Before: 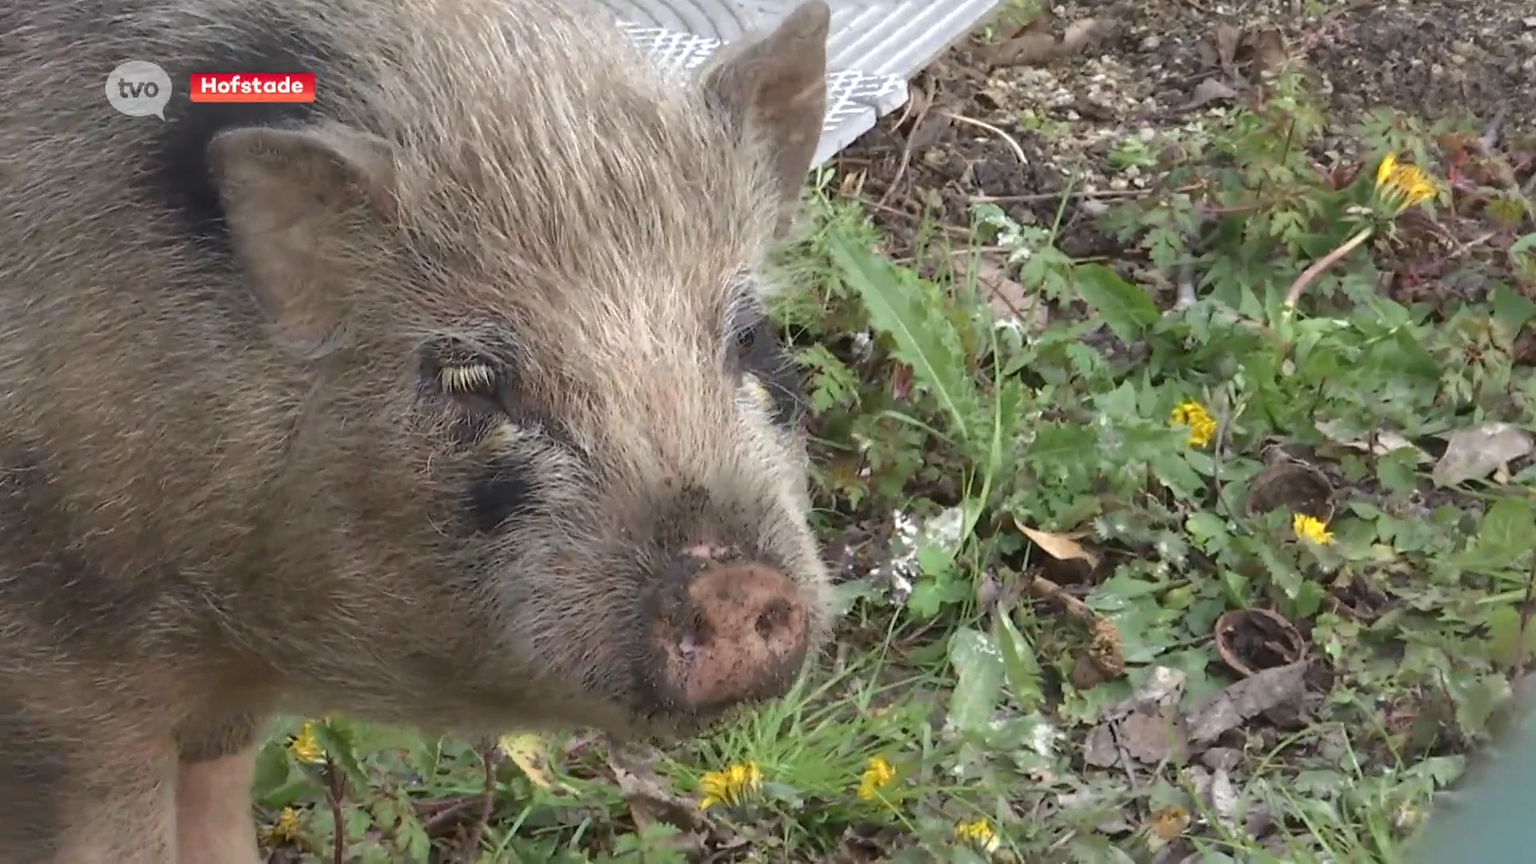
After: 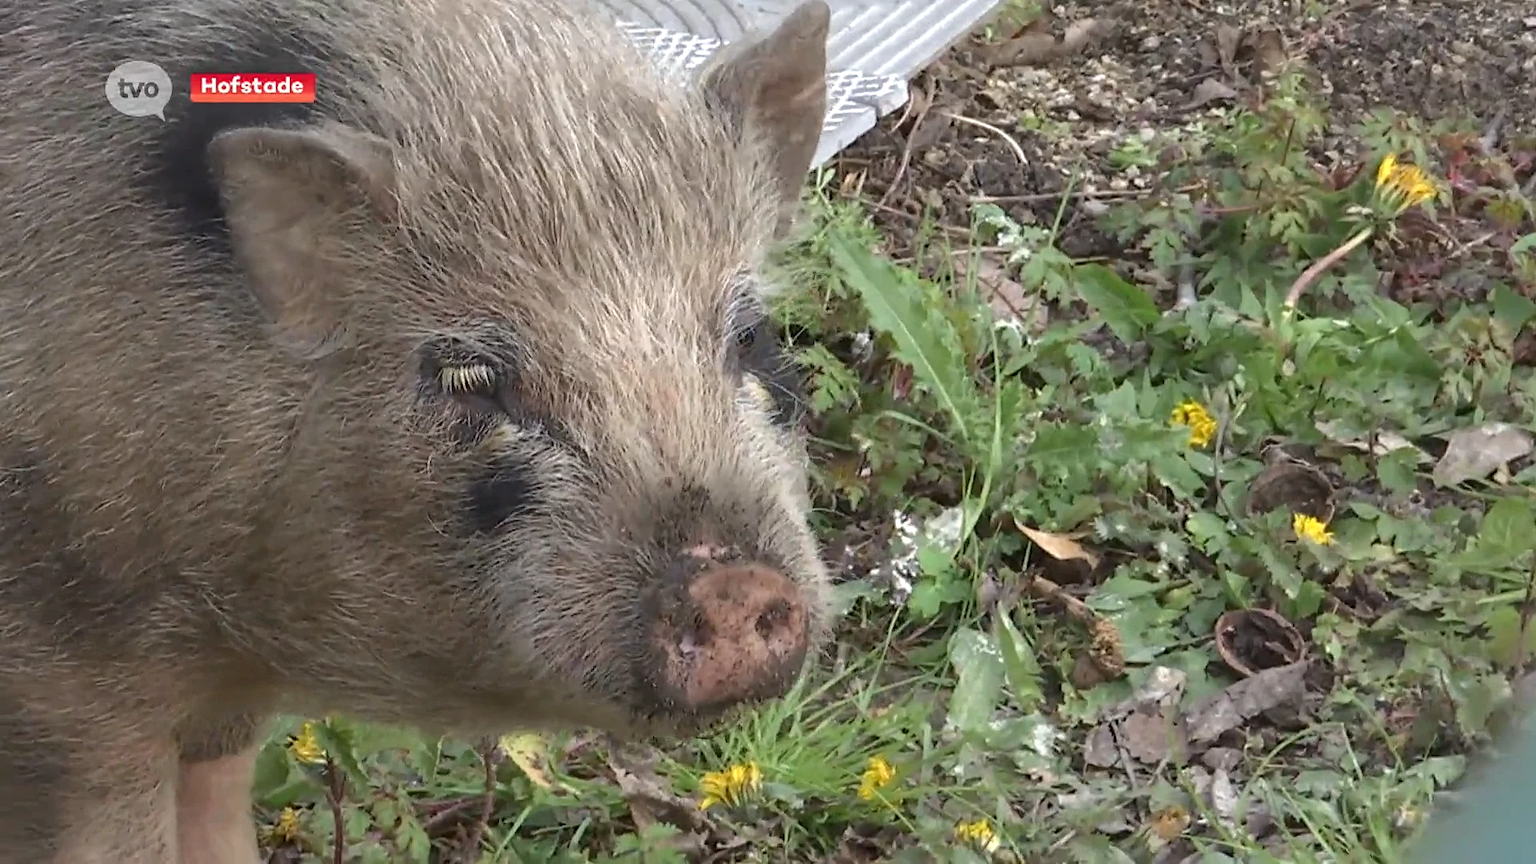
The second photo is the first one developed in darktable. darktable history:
contrast equalizer: y [[0.5, 0.5, 0.5, 0.512, 0.552, 0.62], [0.5 ×6], [0.5 ×4, 0.504, 0.553], [0 ×6], [0 ×6]]
